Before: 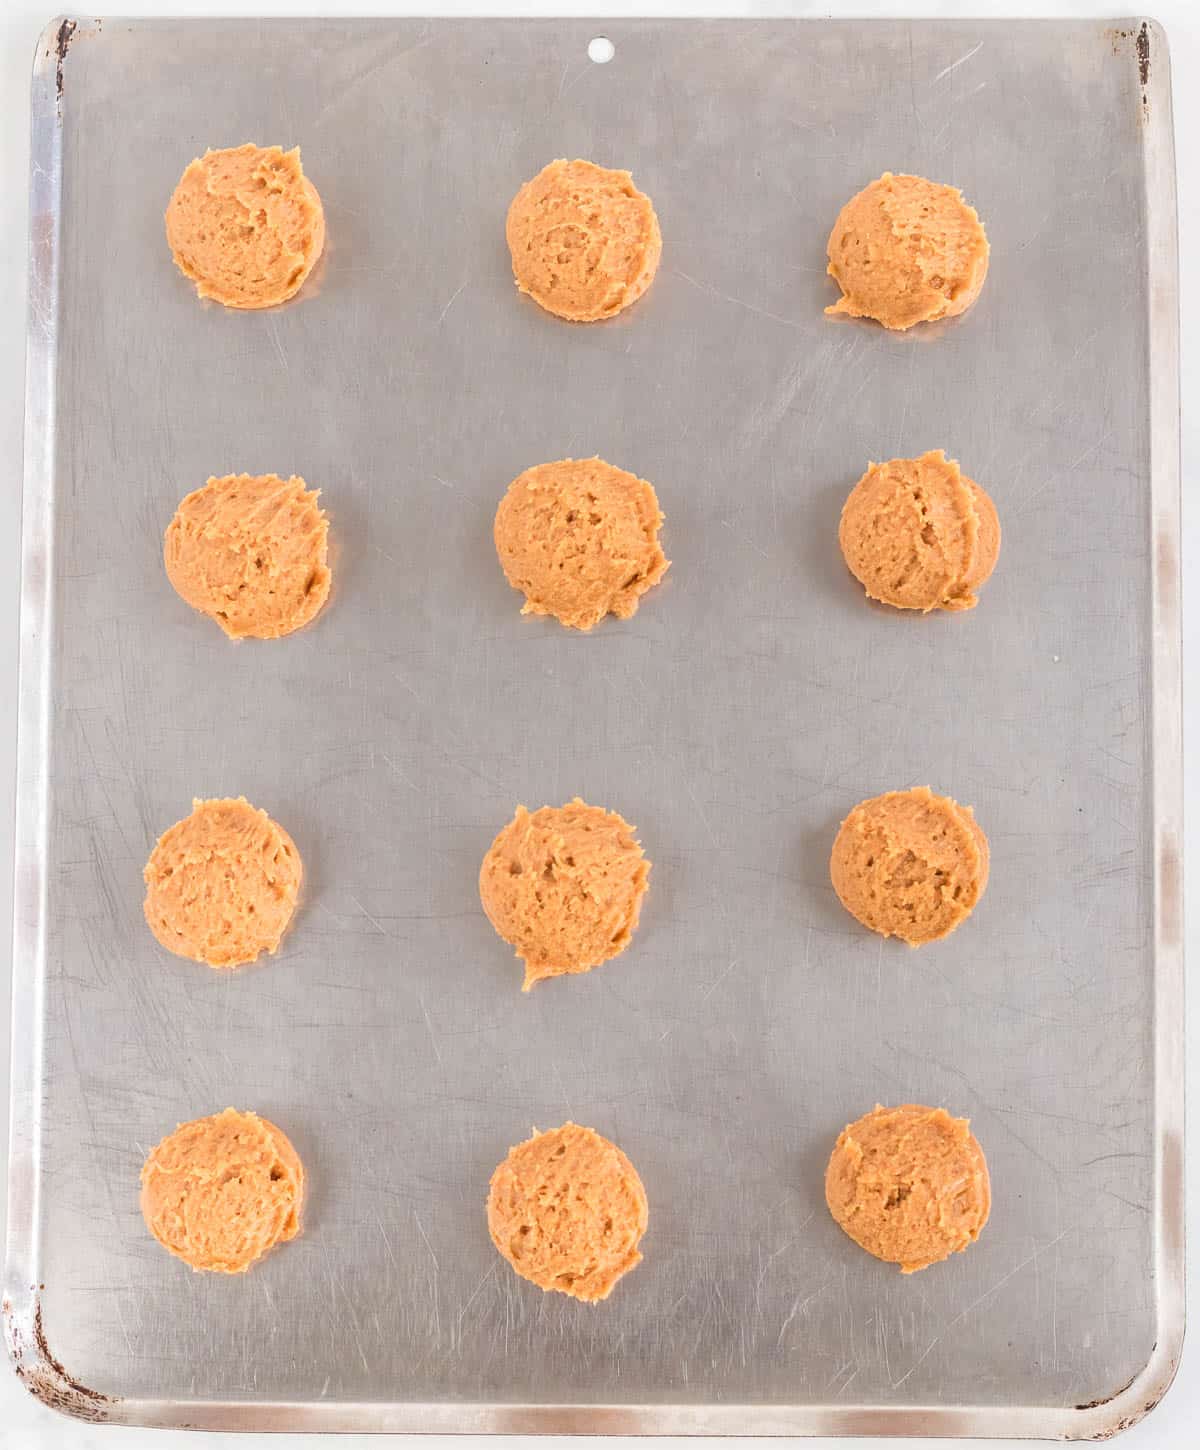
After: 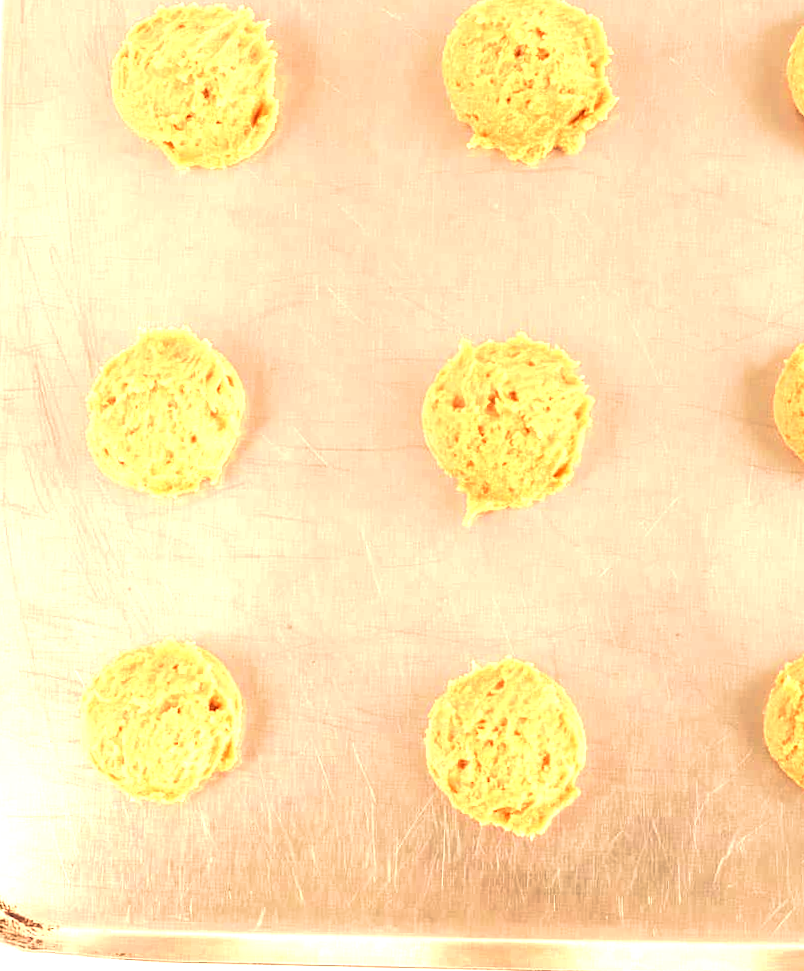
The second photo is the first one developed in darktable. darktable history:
exposure: exposure 0.999 EV, compensate highlight preservation false
velvia: strength 45%
white balance: red 1.123, blue 0.83
crop and rotate: angle -0.82°, left 3.85%, top 31.828%, right 27.992%
